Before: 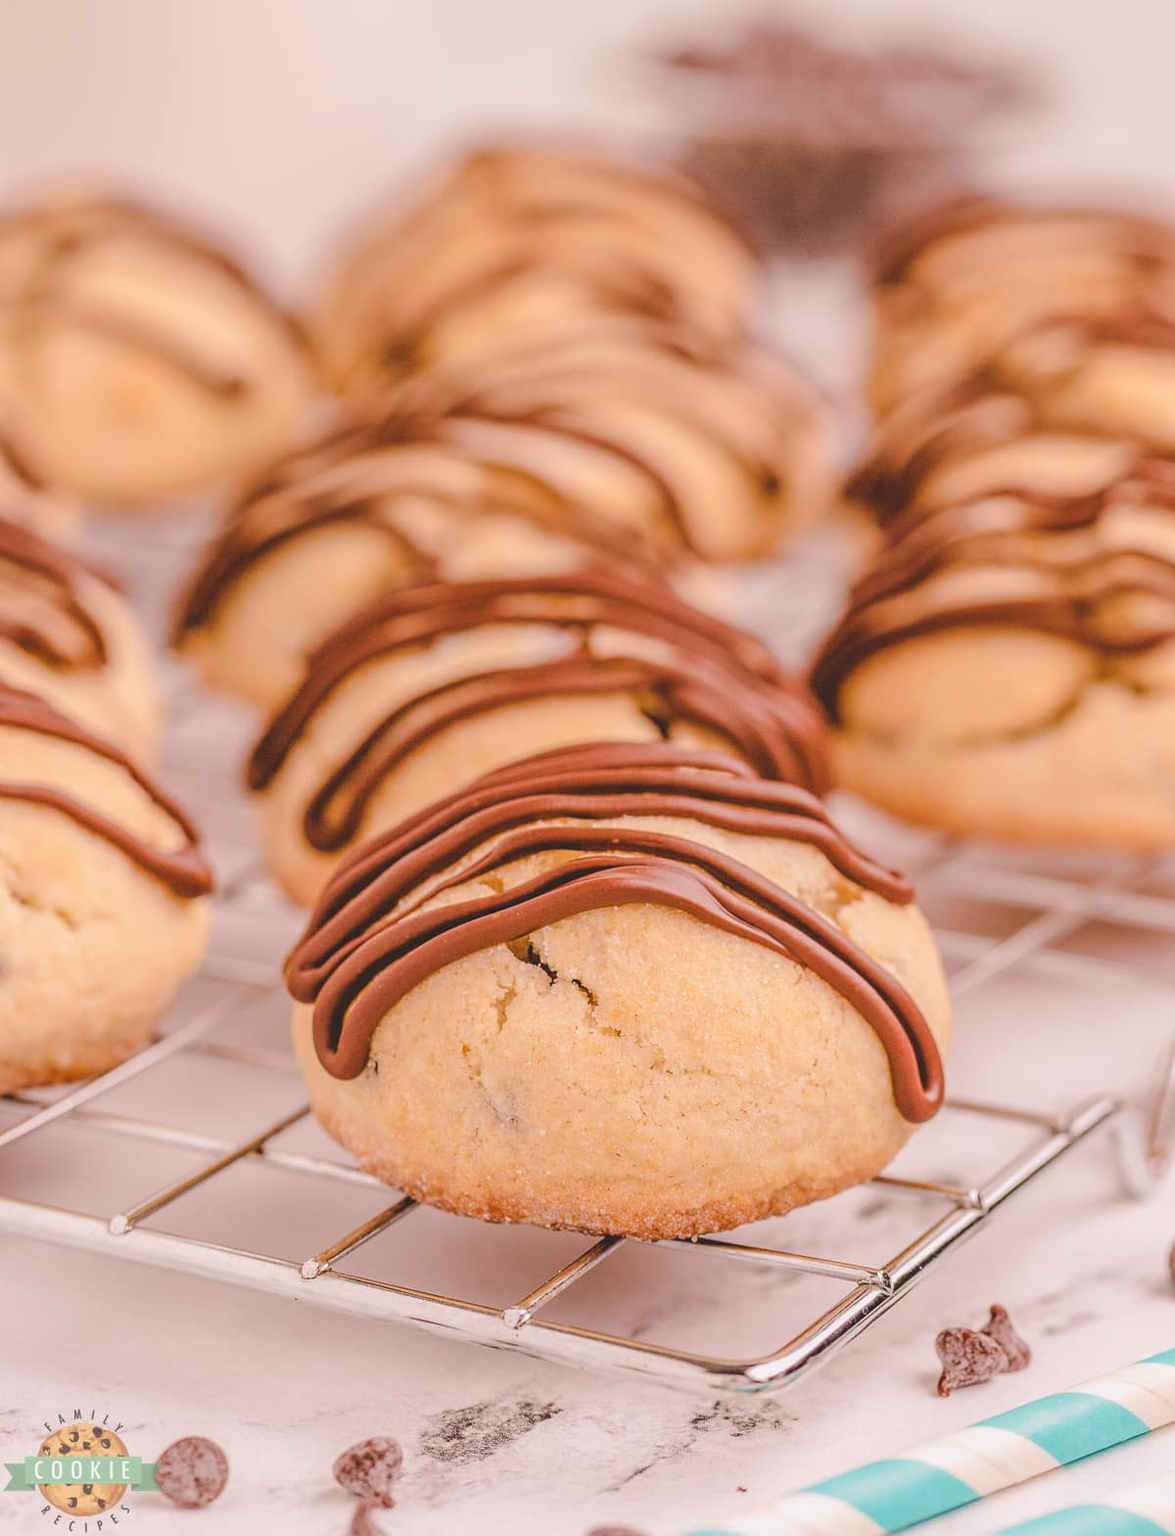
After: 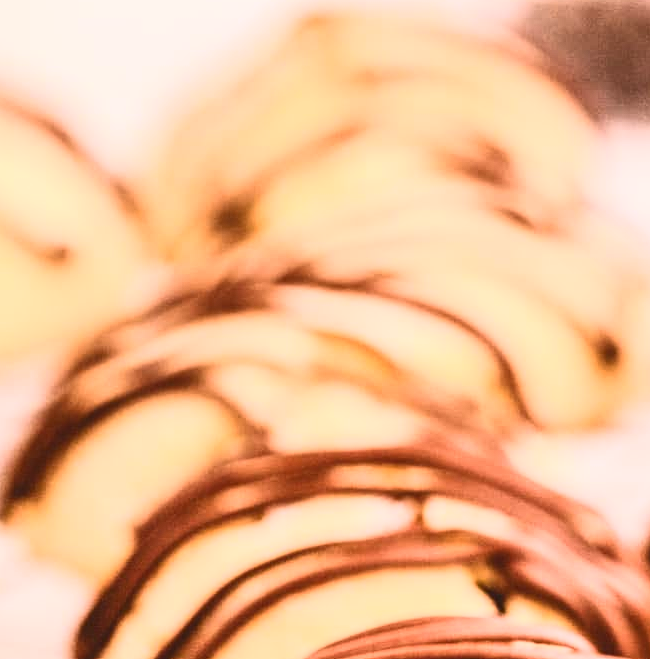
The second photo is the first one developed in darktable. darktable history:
crop: left 14.895%, top 9.082%, right 30.898%, bottom 48.877%
exposure: exposure -0.017 EV, compensate highlight preservation false
contrast brightness saturation: contrast 0.626, brightness 0.336, saturation 0.139
base curve: preserve colors none
